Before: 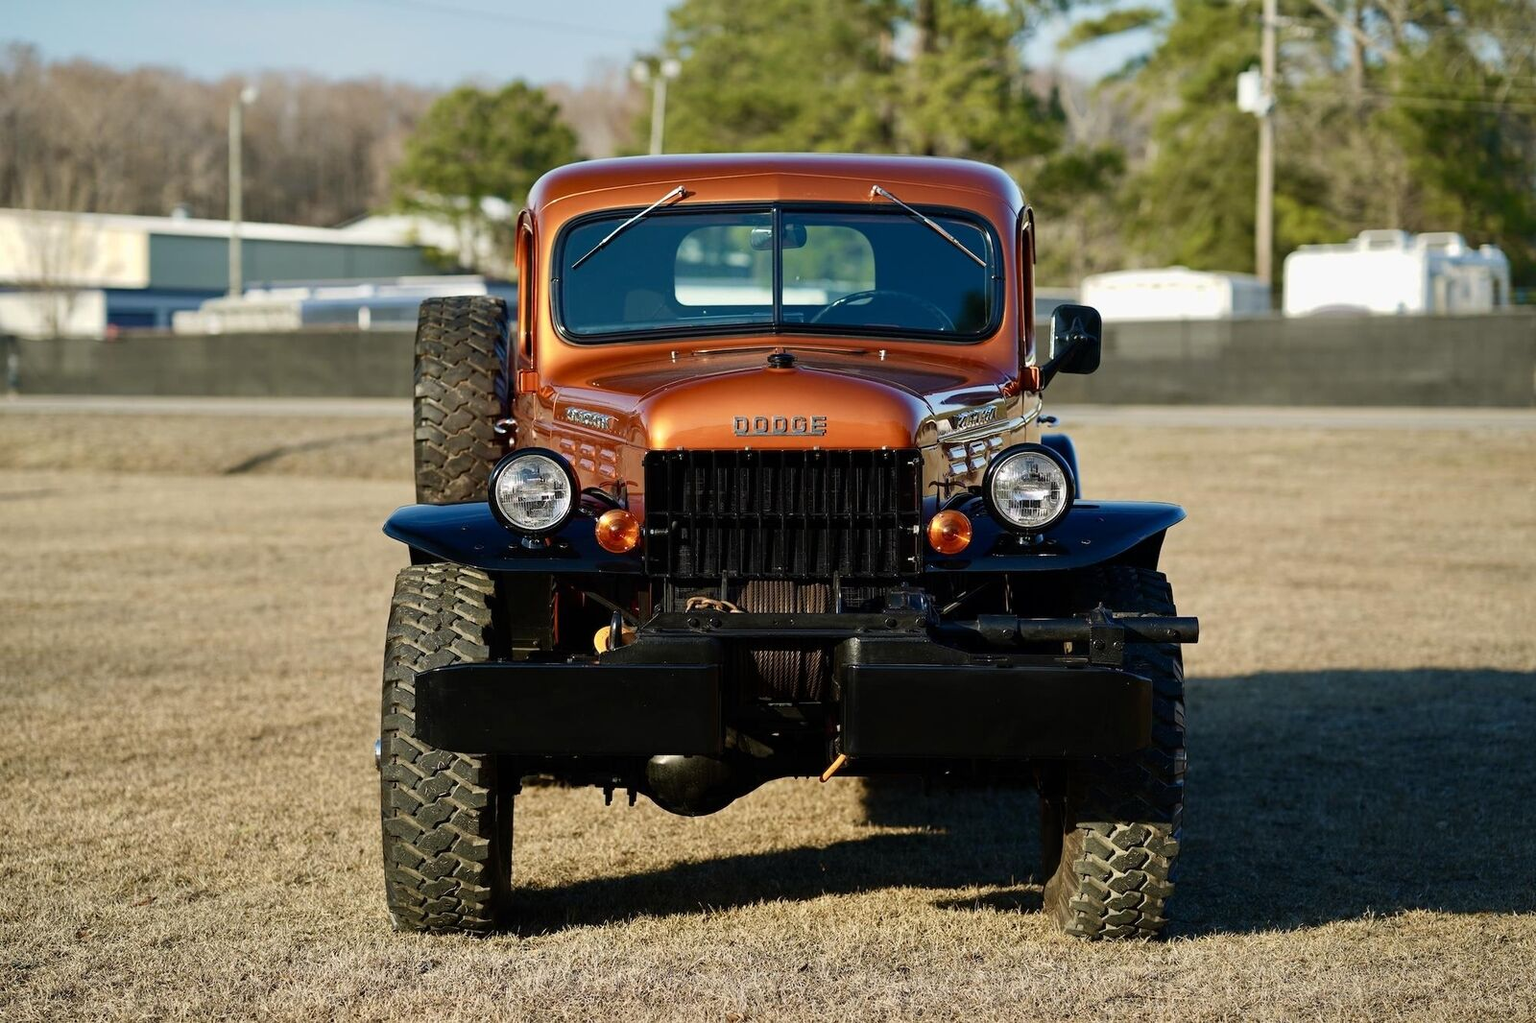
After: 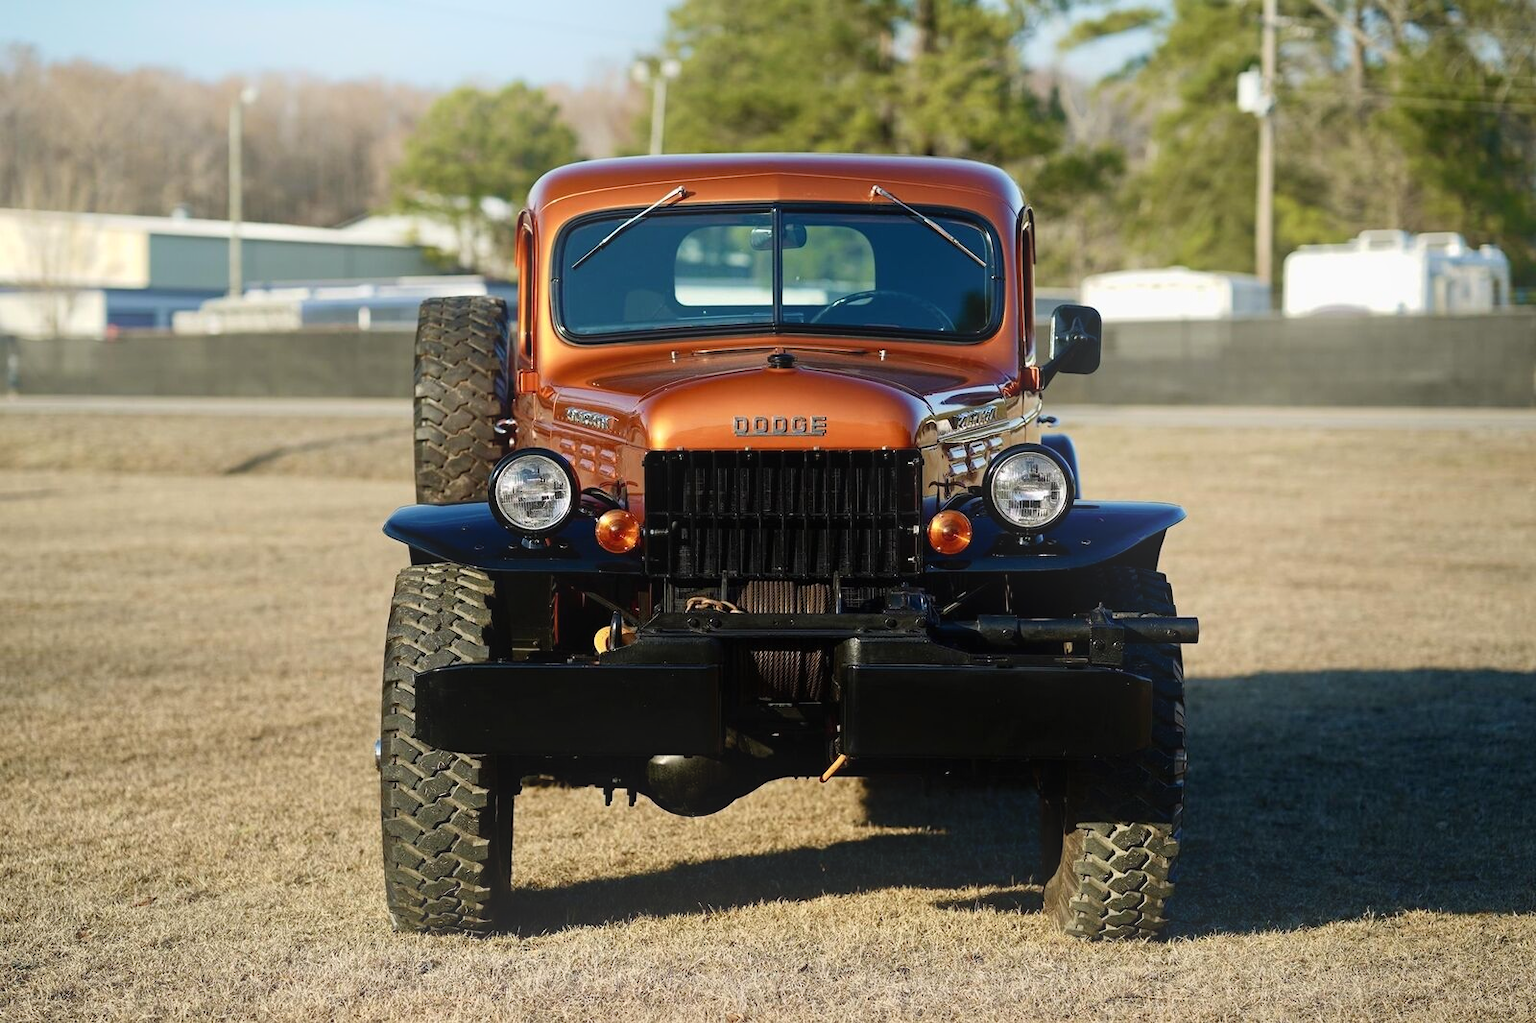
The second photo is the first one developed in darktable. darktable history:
bloom: threshold 82.5%, strength 16.25%
